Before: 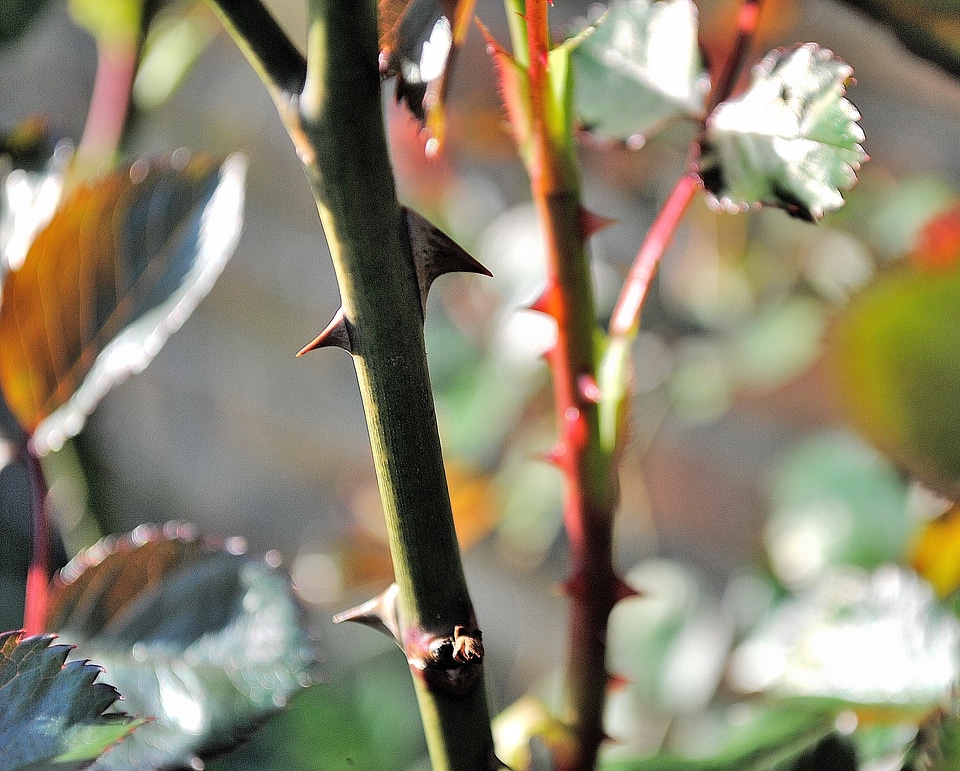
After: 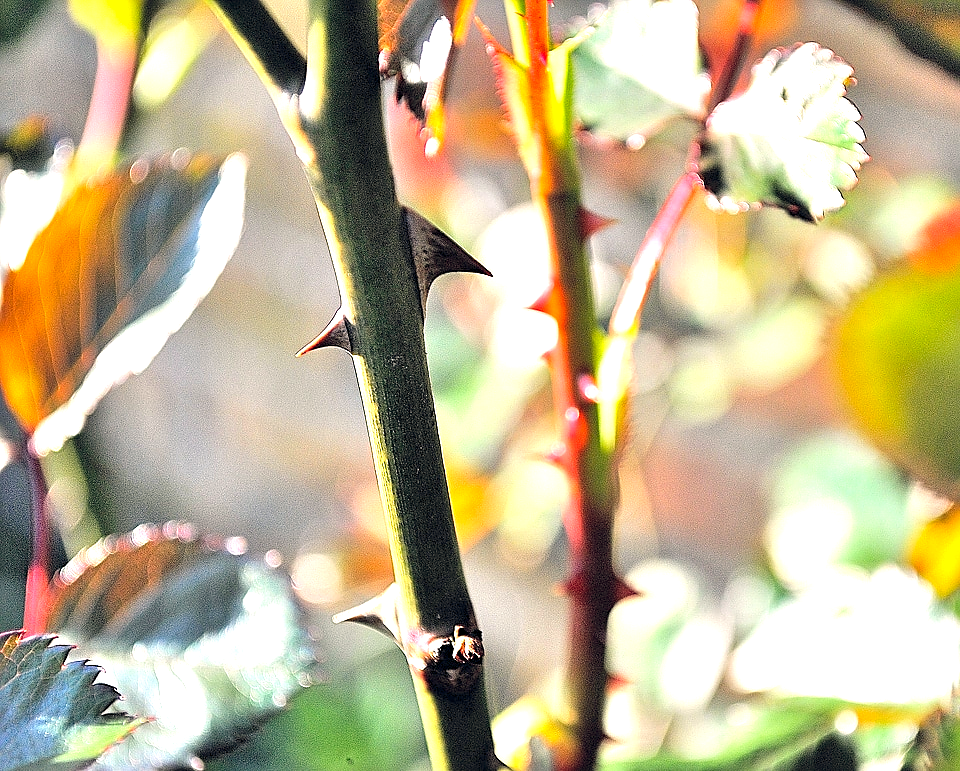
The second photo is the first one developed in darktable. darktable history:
exposure: black level correction 0, exposure 1.2 EV, compensate exposure bias true, compensate highlight preservation false
color balance: on, module defaults
color balance rgb: shadows lift › hue 87.51°, highlights gain › chroma 1.62%, highlights gain › hue 55.1°, global offset › chroma 0.06%, global offset › hue 253.66°, linear chroma grading › global chroma 0.5%, perceptual saturation grading › global saturation 16.38%
sharpen: on, module defaults
